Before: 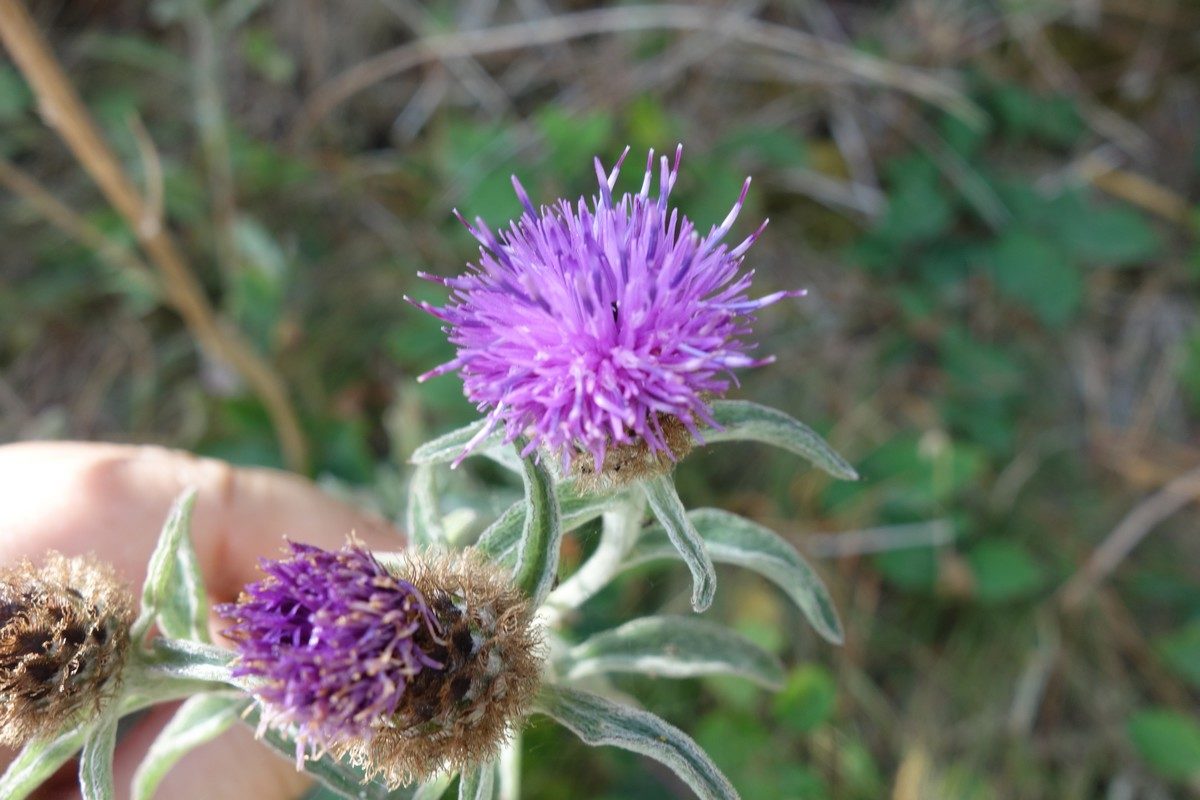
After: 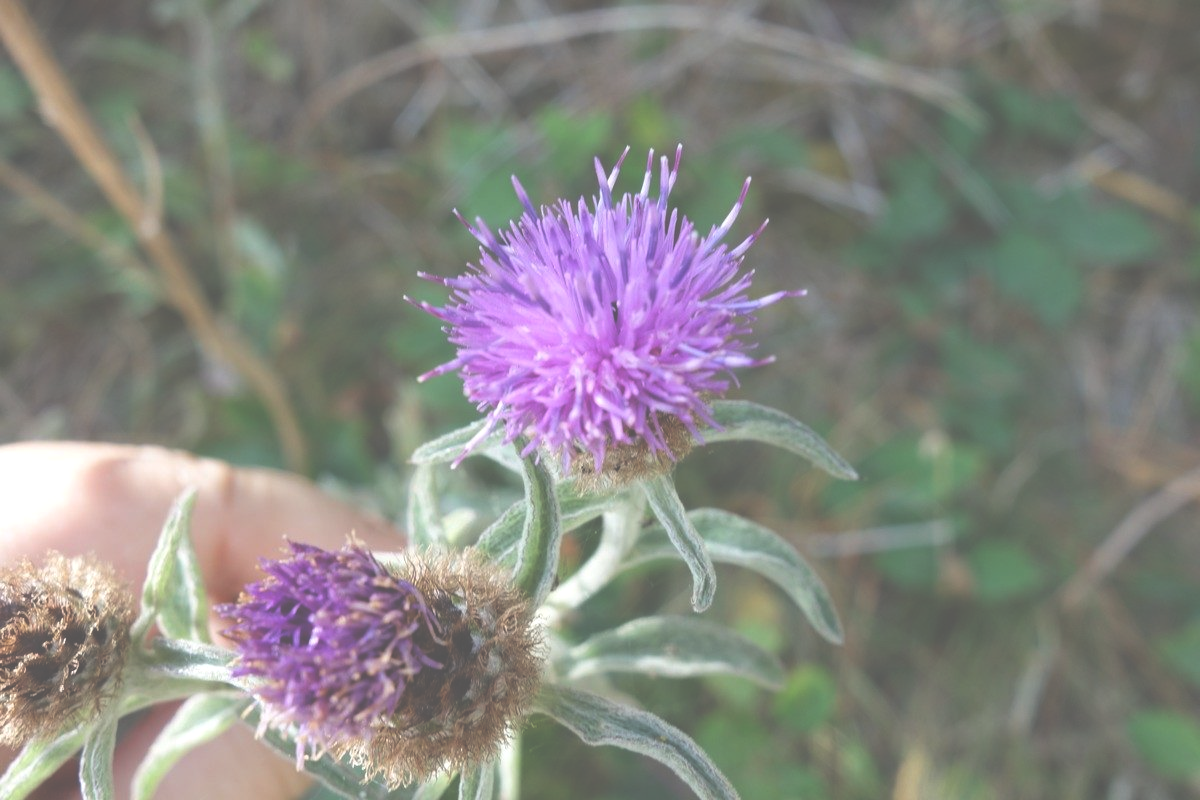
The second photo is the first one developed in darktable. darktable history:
rgb levels: preserve colors max RGB
levels: levels [0, 0.492, 0.984]
exposure: black level correction -0.087, compensate highlight preservation false
